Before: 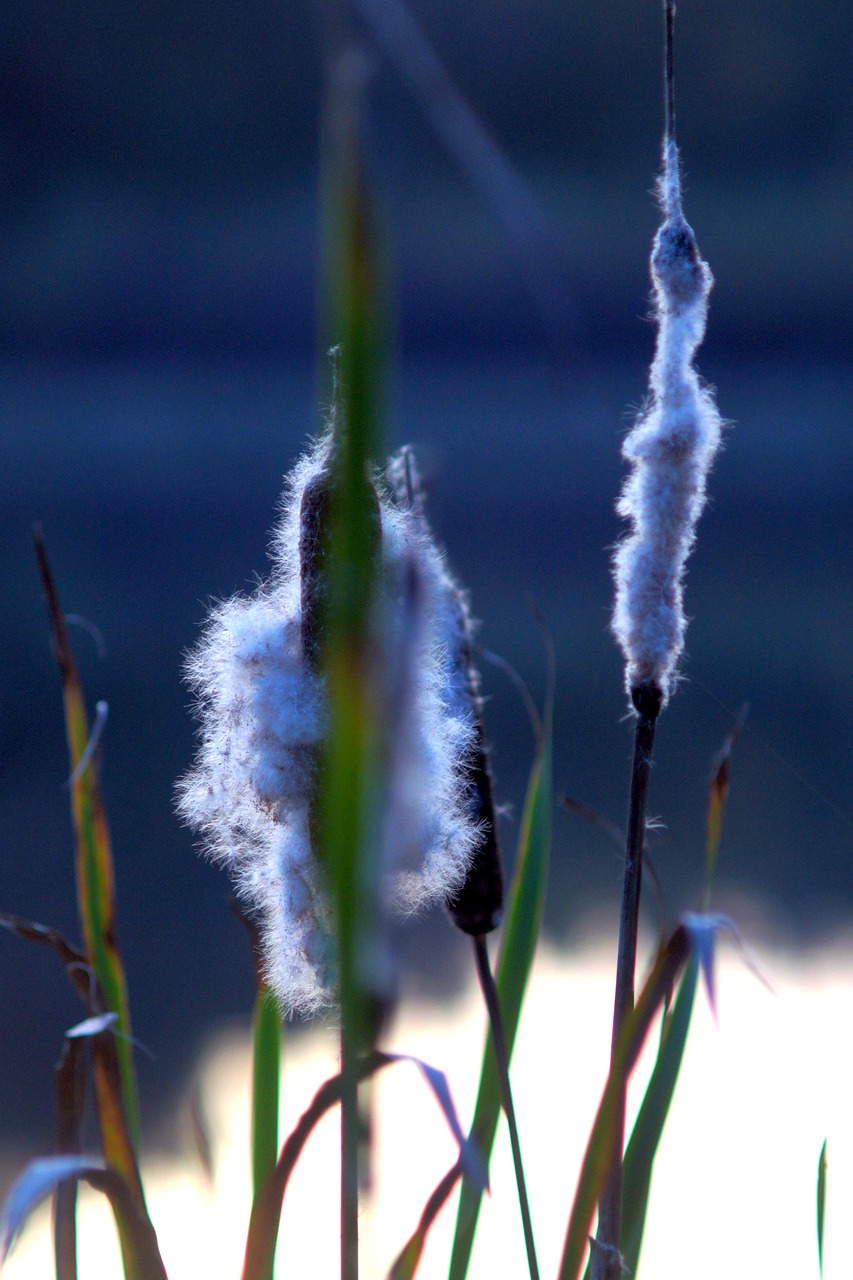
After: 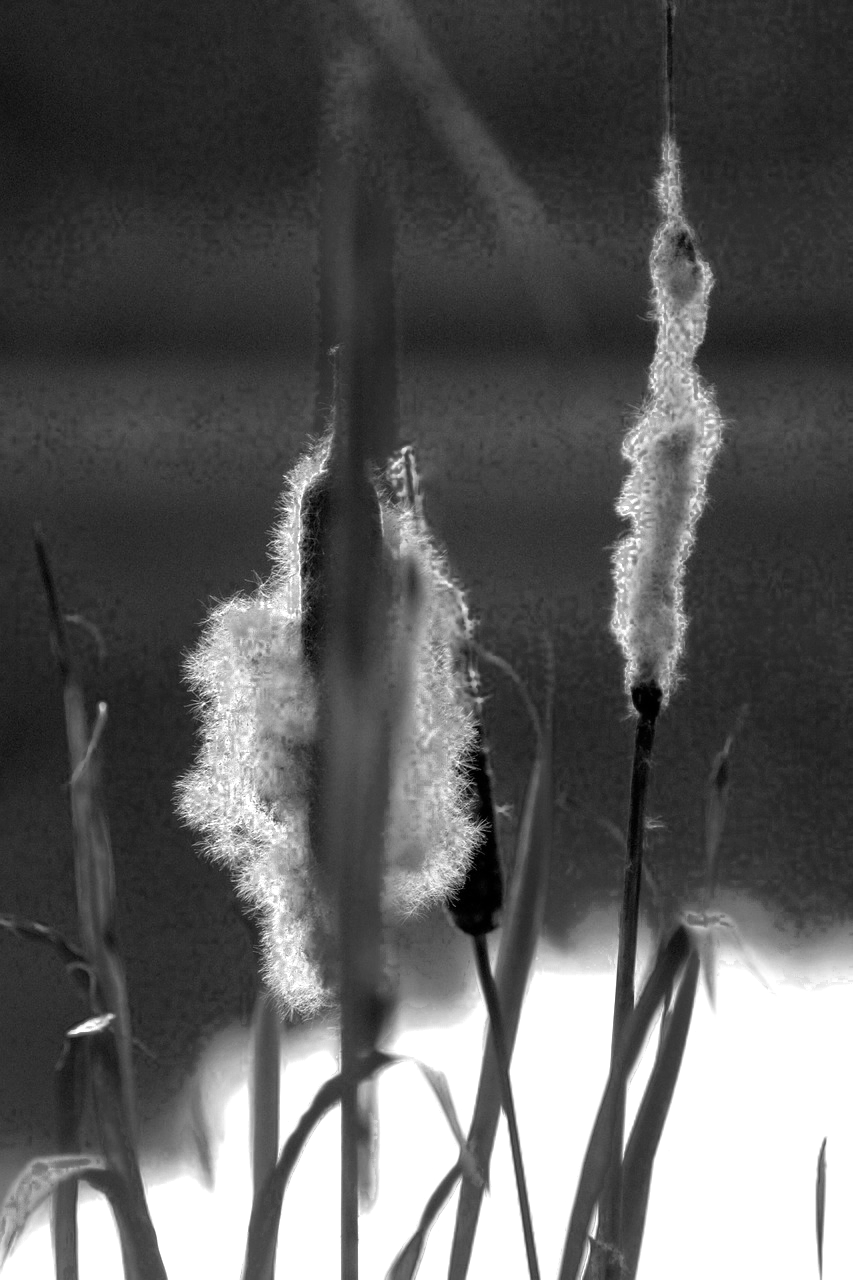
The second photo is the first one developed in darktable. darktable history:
exposure: exposure 0.197 EV, compensate highlight preservation false
color zones: curves: ch0 [(0.002, 0.589) (0.107, 0.484) (0.146, 0.249) (0.217, 0.352) (0.309, 0.525) (0.39, 0.404) (0.455, 0.169) (0.597, 0.055) (0.724, 0.212) (0.775, 0.691) (0.869, 0.571) (1, 0.587)]; ch1 [(0, 0) (0.143, 0) (0.286, 0) (0.429, 0) (0.571, 0) (0.714, 0) (0.857, 0)]
